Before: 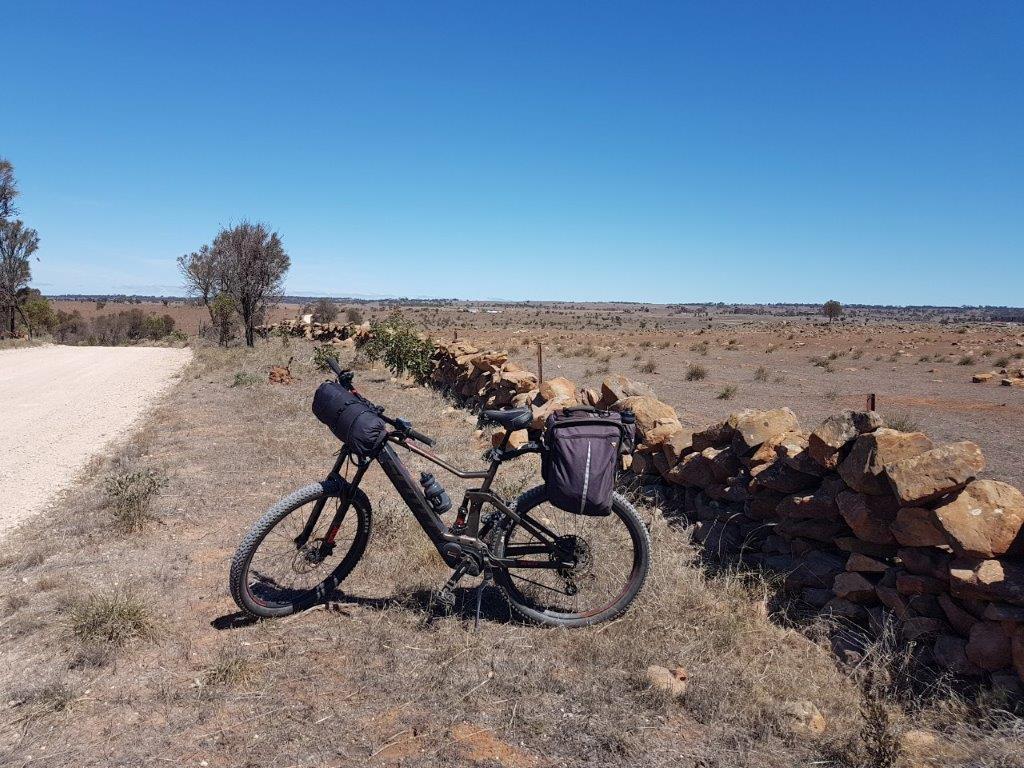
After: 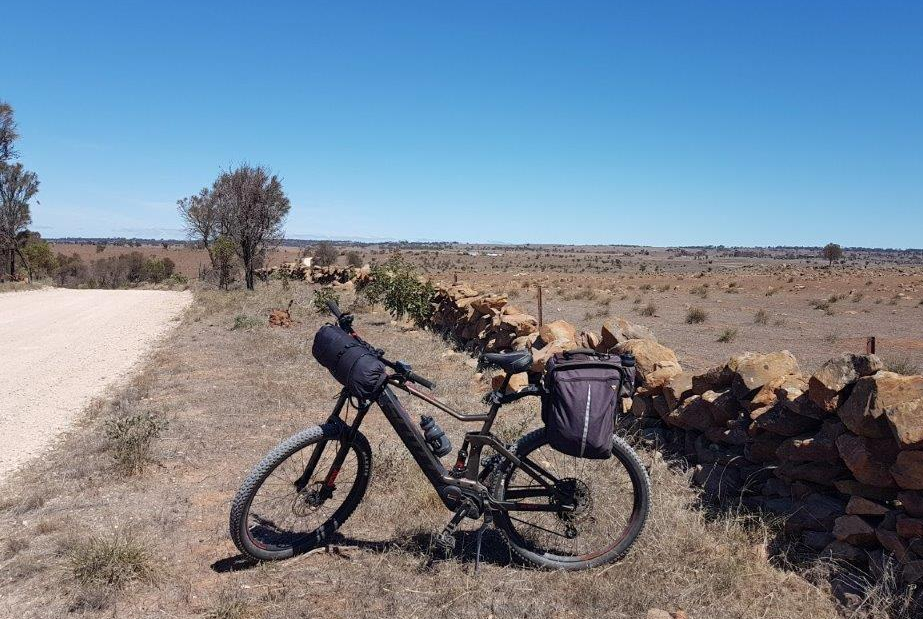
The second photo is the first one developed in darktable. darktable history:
crop: top 7.492%, right 9.778%, bottom 11.907%
